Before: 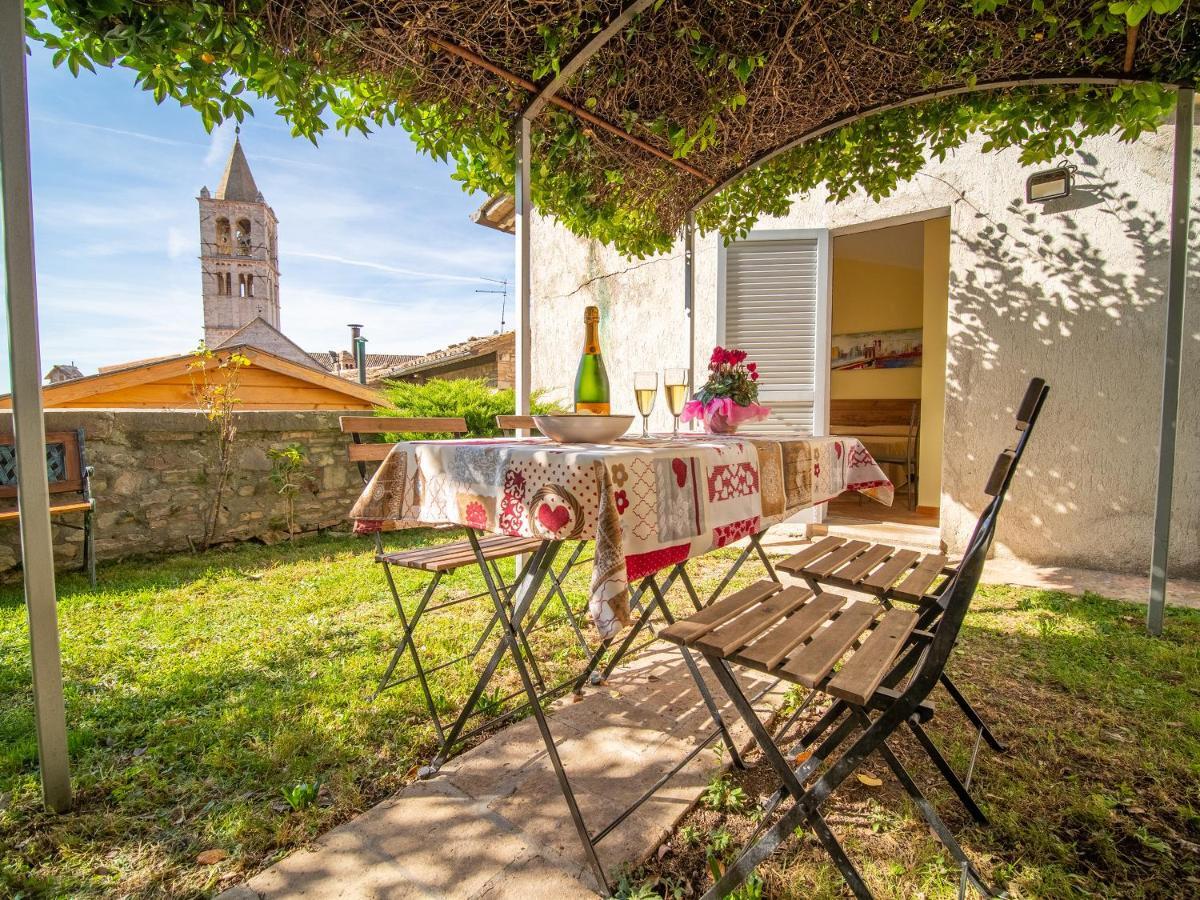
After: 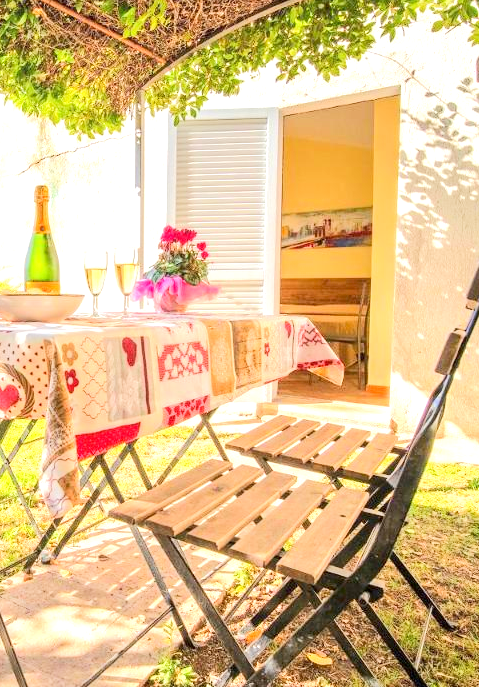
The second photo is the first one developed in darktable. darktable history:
tone equalizer: -8 EV 1.99 EV, -7 EV 1.98 EV, -6 EV 1.98 EV, -5 EV 1.99 EV, -4 EV 2 EV, -3 EV 1.47 EV, -2 EV 0.97 EV, -1 EV 0.524 EV, edges refinement/feathering 500, mask exposure compensation -1.57 EV, preserve details no
exposure: compensate highlight preservation false
crop: left 45.87%, top 13.554%, right 14.194%, bottom 10.062%
